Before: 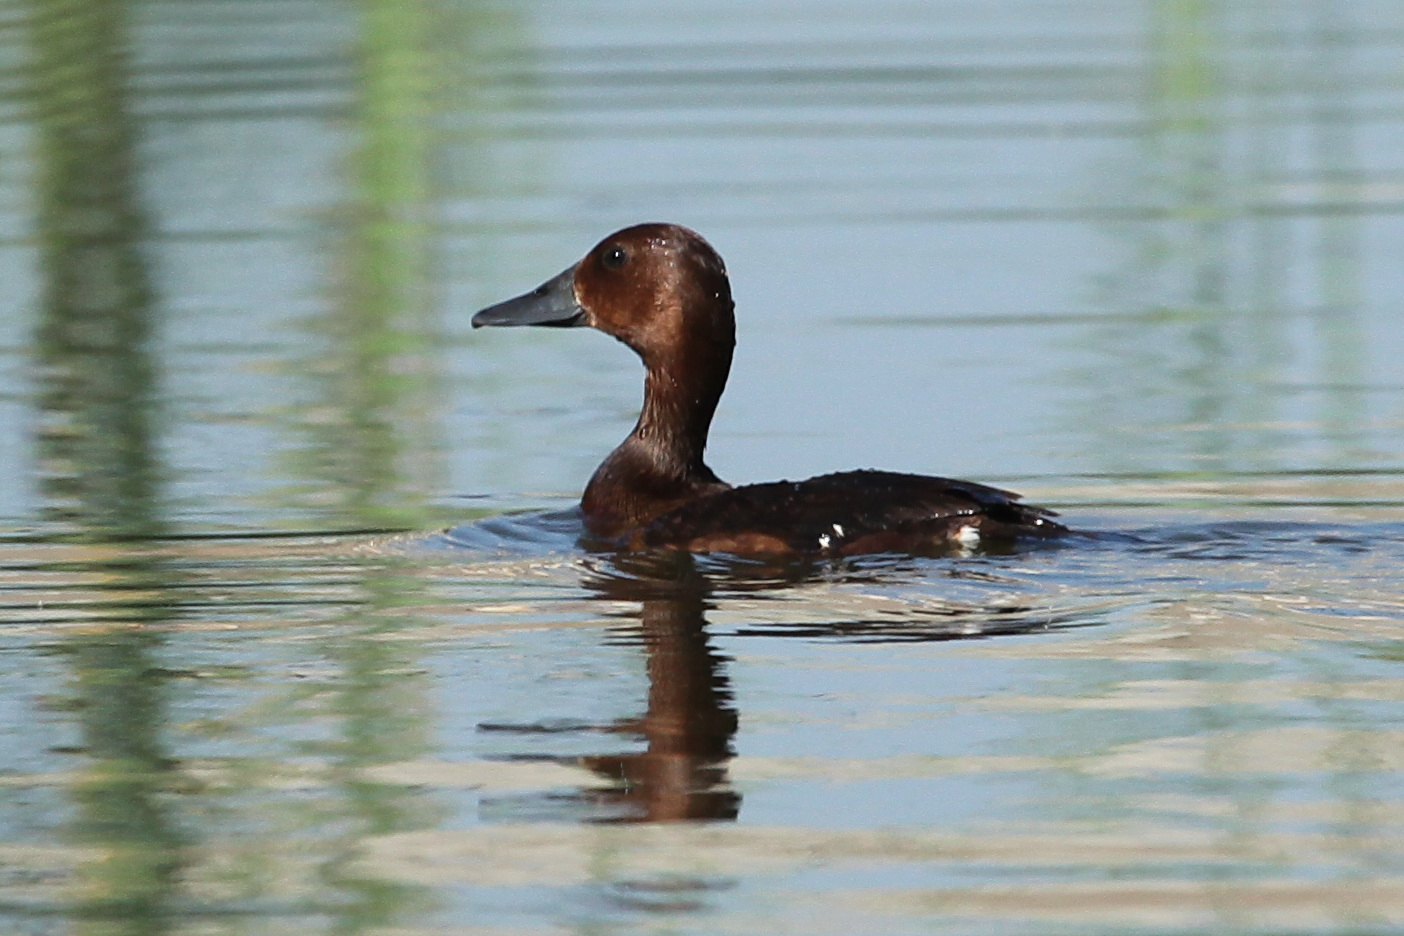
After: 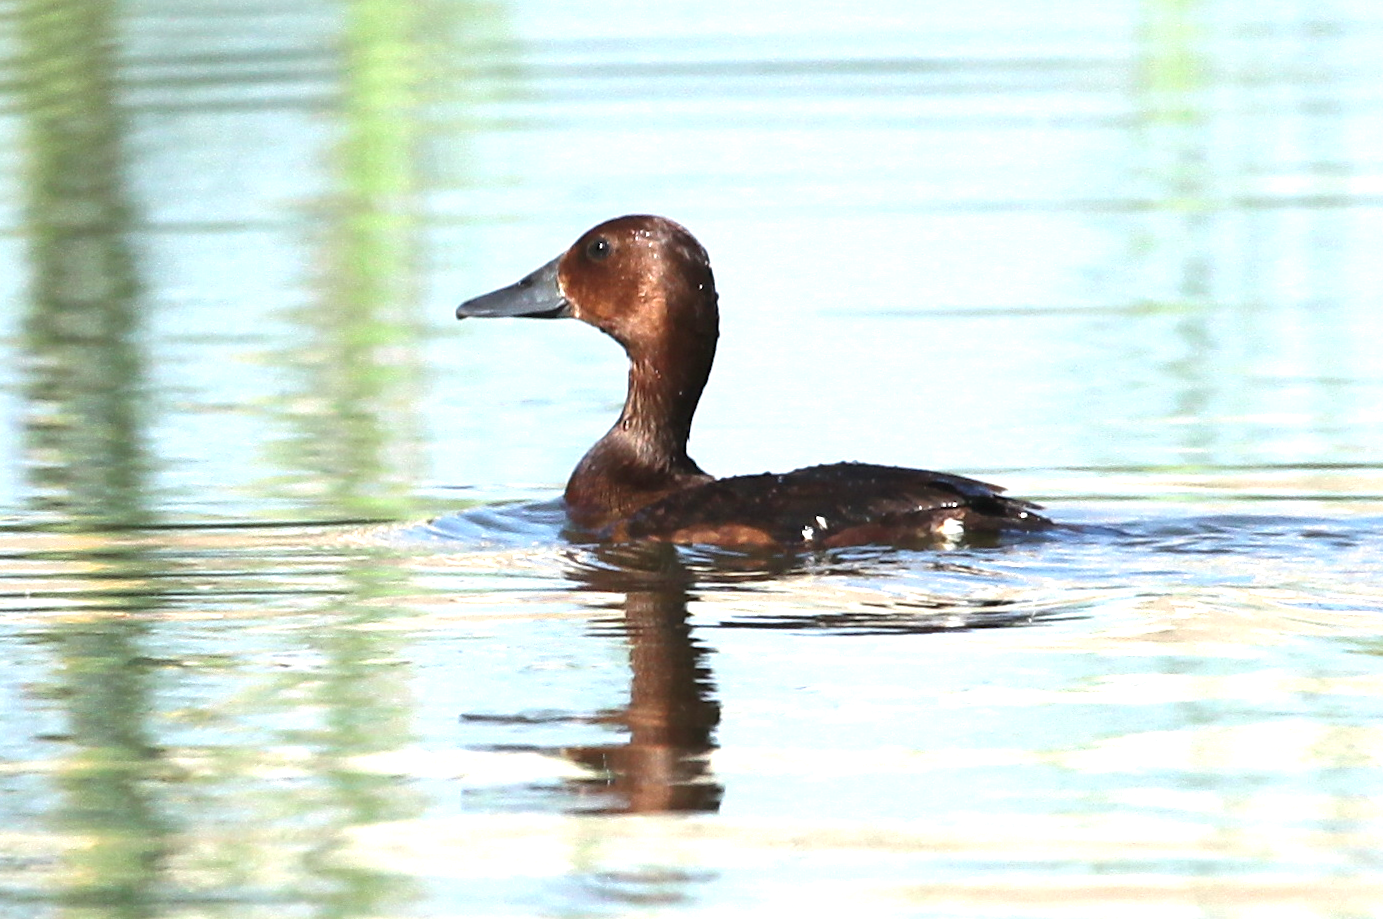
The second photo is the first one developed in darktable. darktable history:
rotate and perspective: rotation 0.192°, lens shift (horizontal) -0.015, crop left 0.005, crop right 0.996, crop top 0.006, crop bottom 0.99
crop: left 0.434%, top 0.485%, right 0.244%, bottom 0.386%
exposure: black level correction 0, exposure 1.3 EV, compensate exposure bias true, compensate highlight preservation false
